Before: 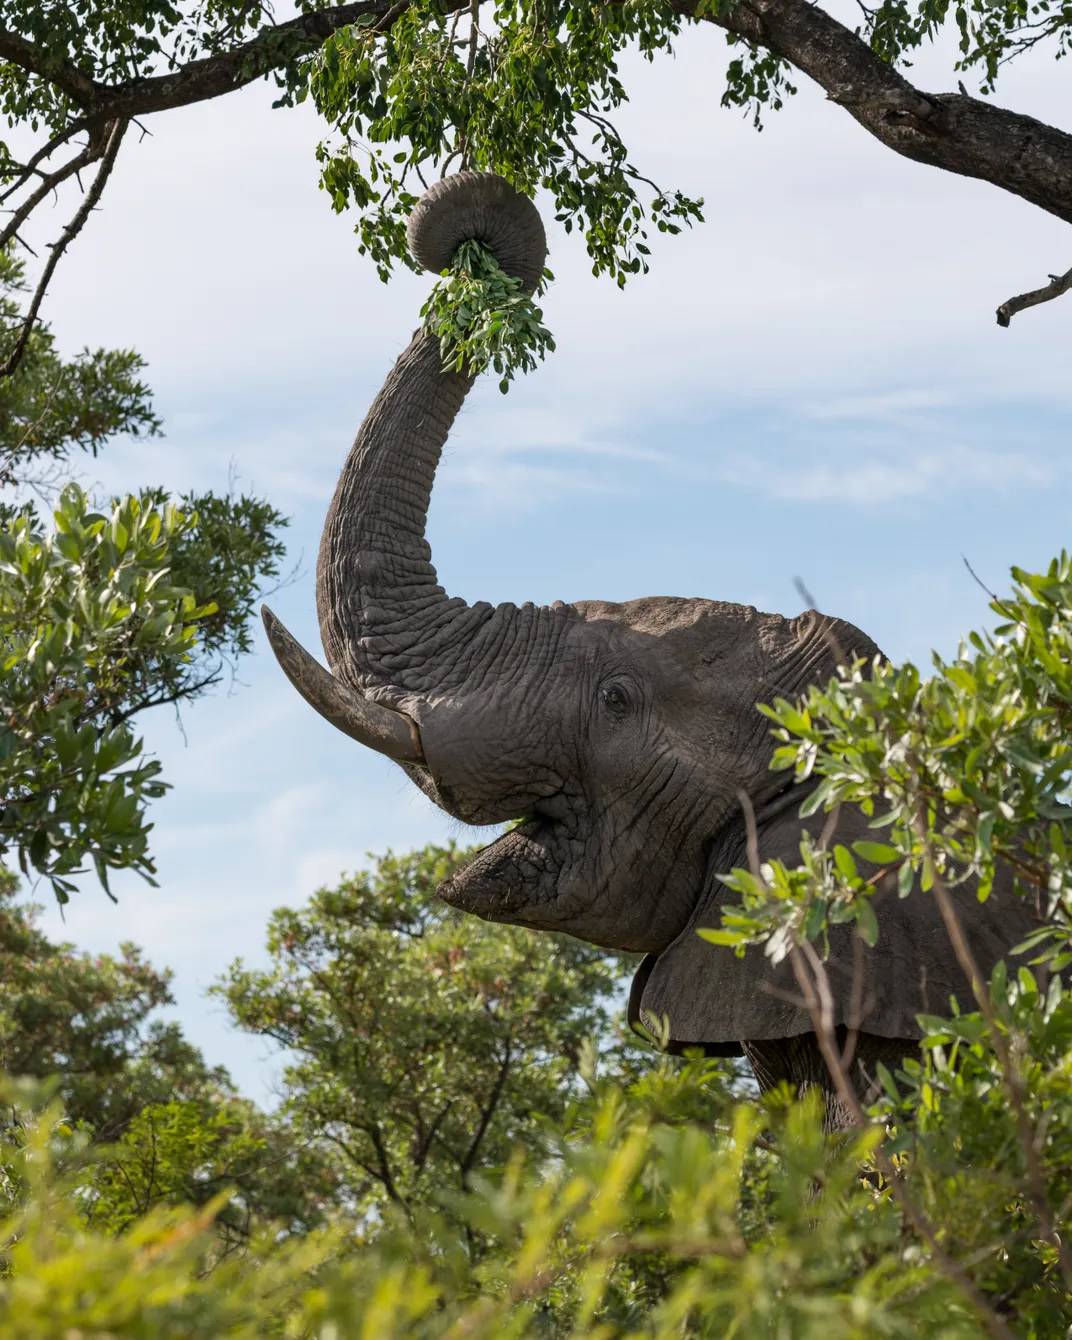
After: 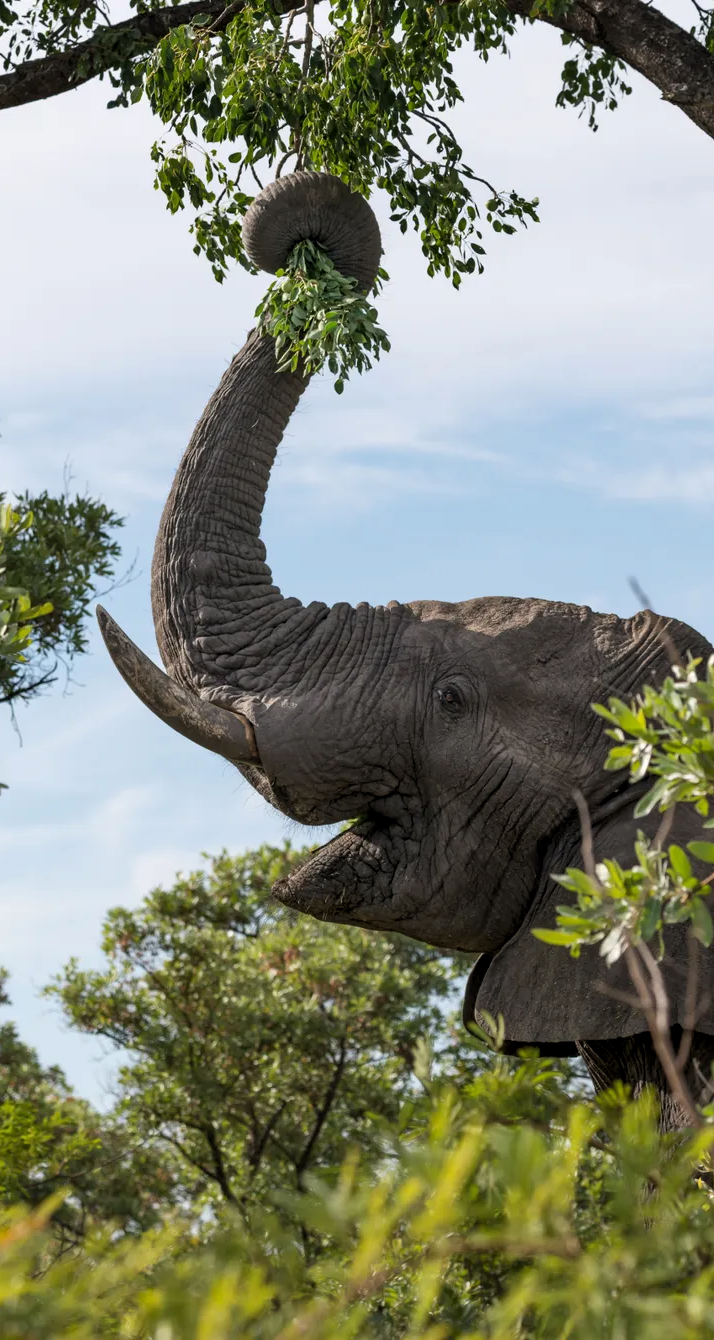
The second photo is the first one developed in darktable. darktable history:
crop: left 15.419%, right 17.914%
levels: levels [0.026, 0.507, 0.987]
